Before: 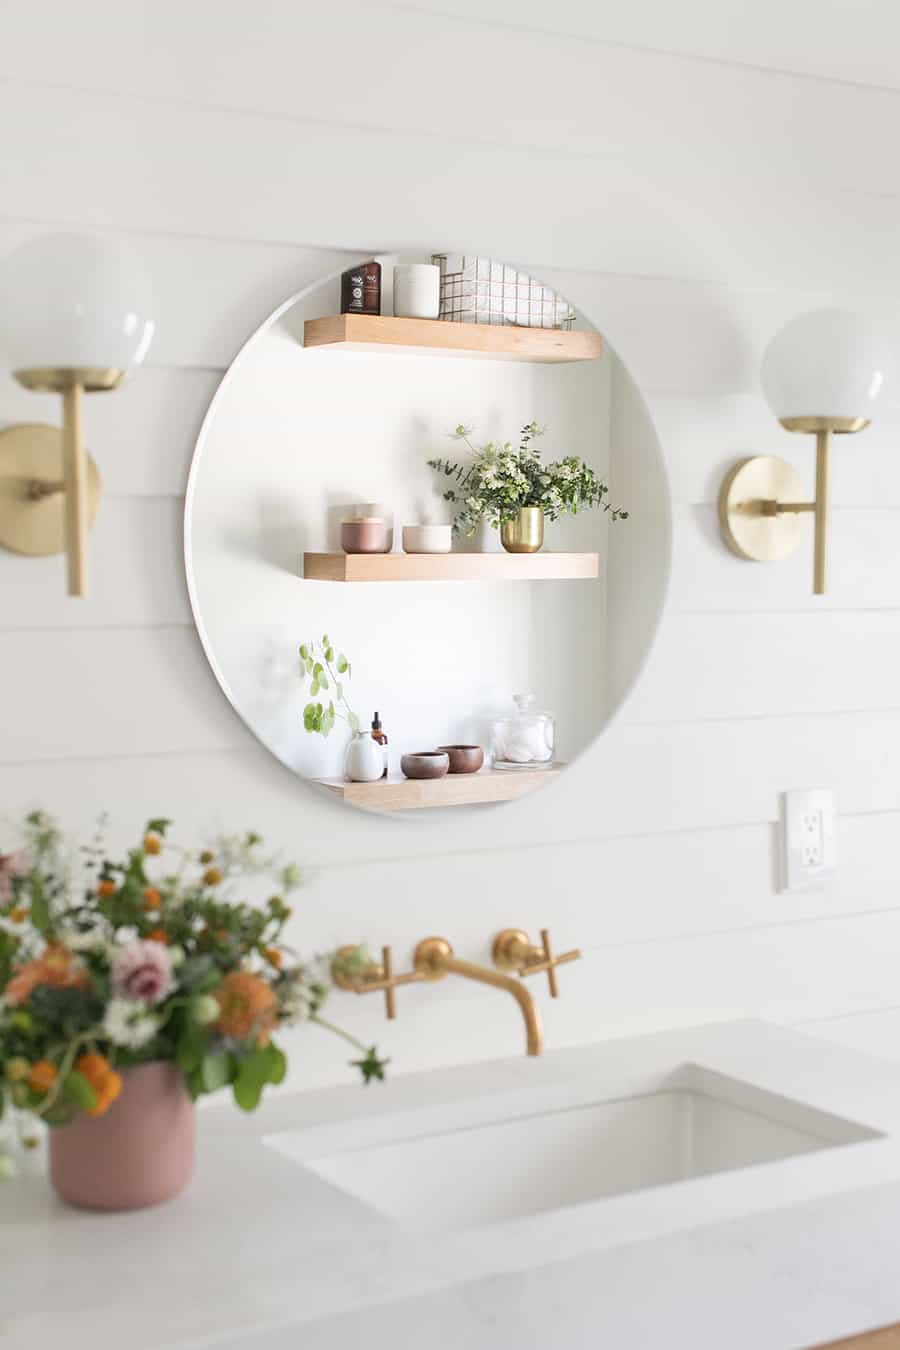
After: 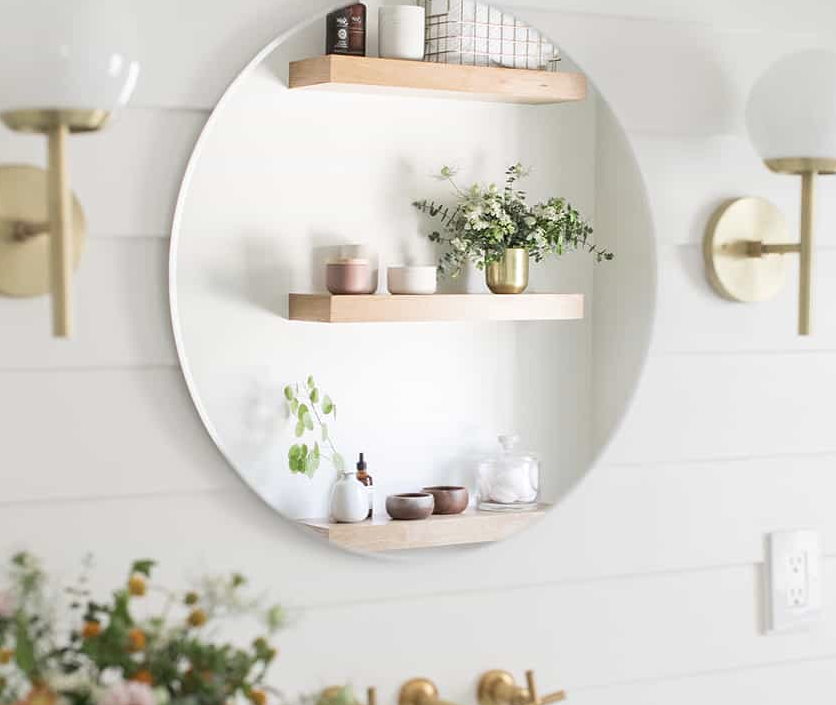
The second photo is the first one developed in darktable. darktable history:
color zones: curves: ch1 [(0.113, 0.438) (0.75, 0.5)]; ch2 [(0.12, 0.526) (0.75, 0.5)]
crop: left 1.744%, top 19.225%, right 5.069%, bottom 28.357%
